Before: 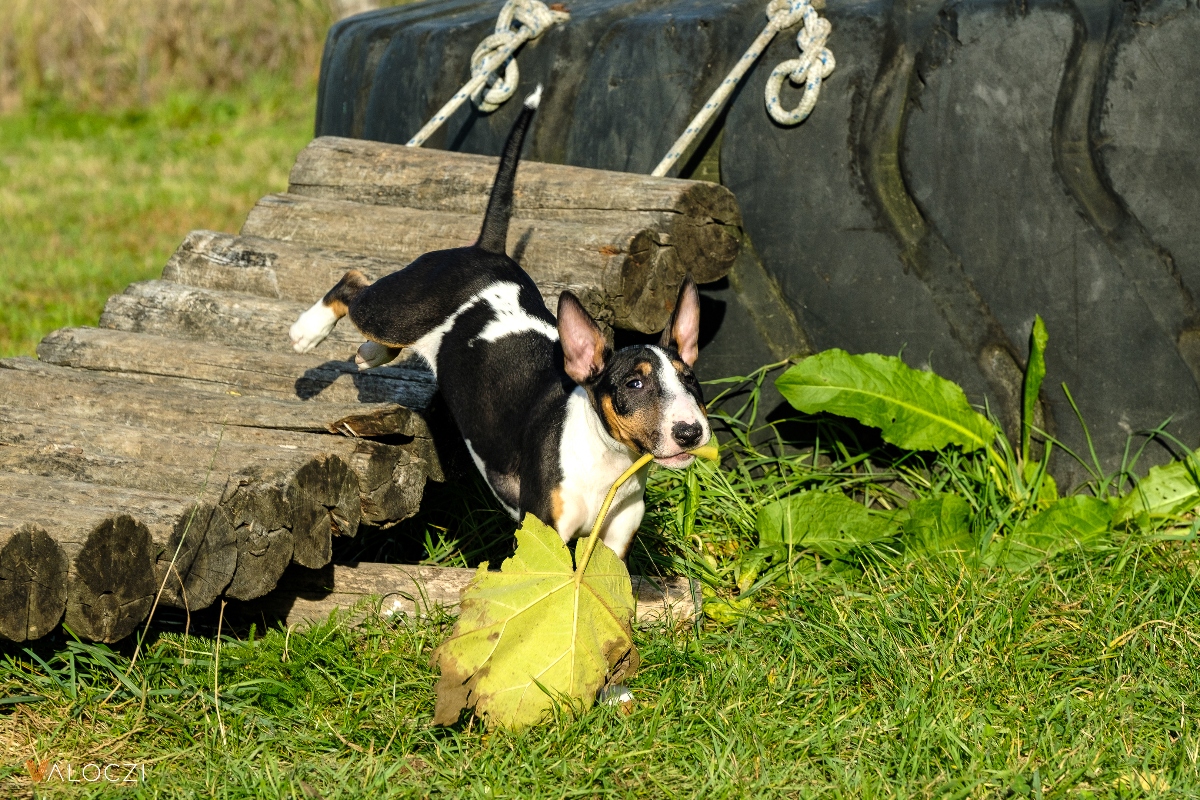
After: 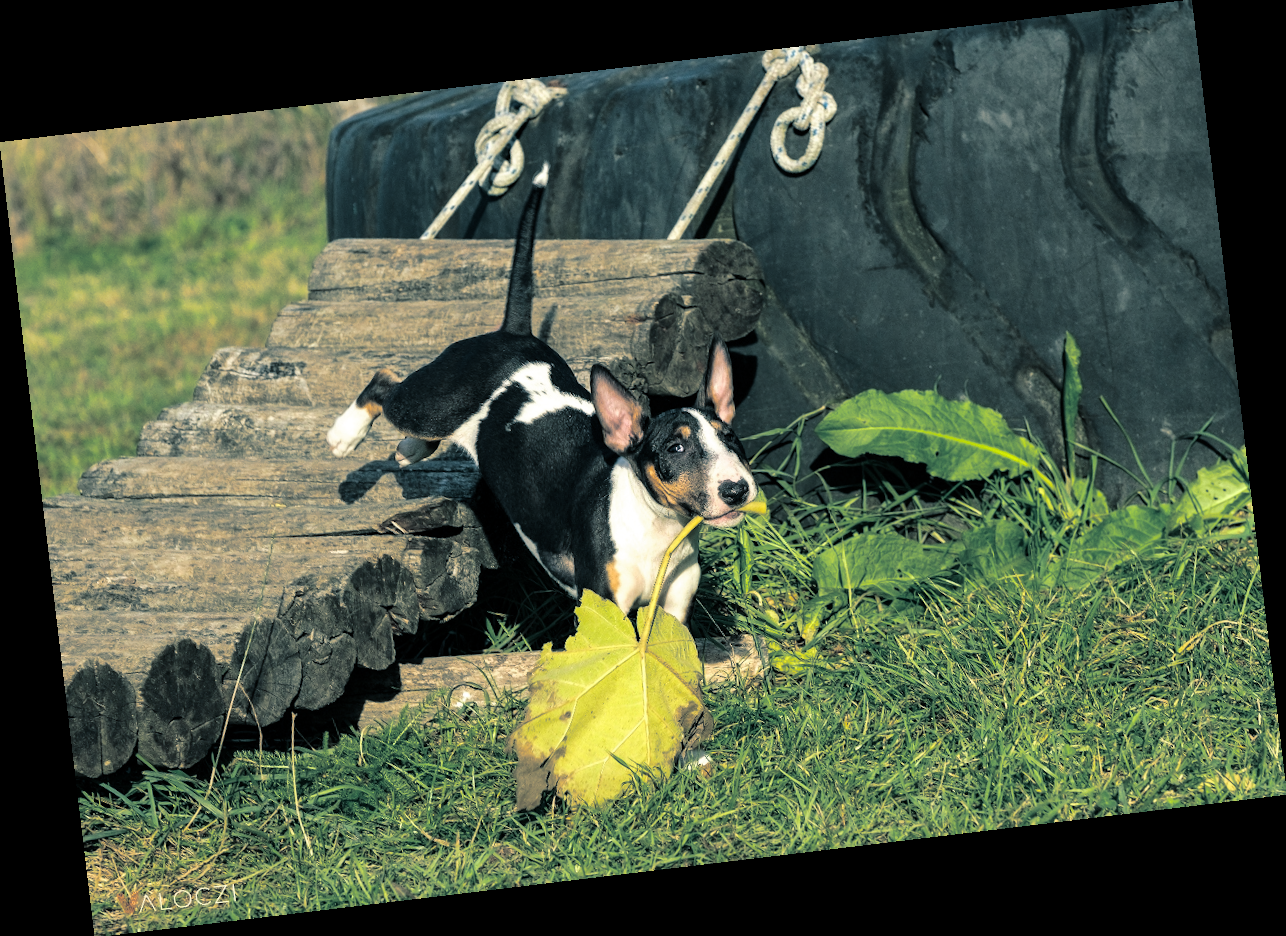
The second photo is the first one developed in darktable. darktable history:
rotate and perspective: rotation -6.83°, automatic cropping off
split-toning: shadows › hue 205.2°, shadows › saturation 0.43, highlights › hue 54°, highlights › saturation 0.54
